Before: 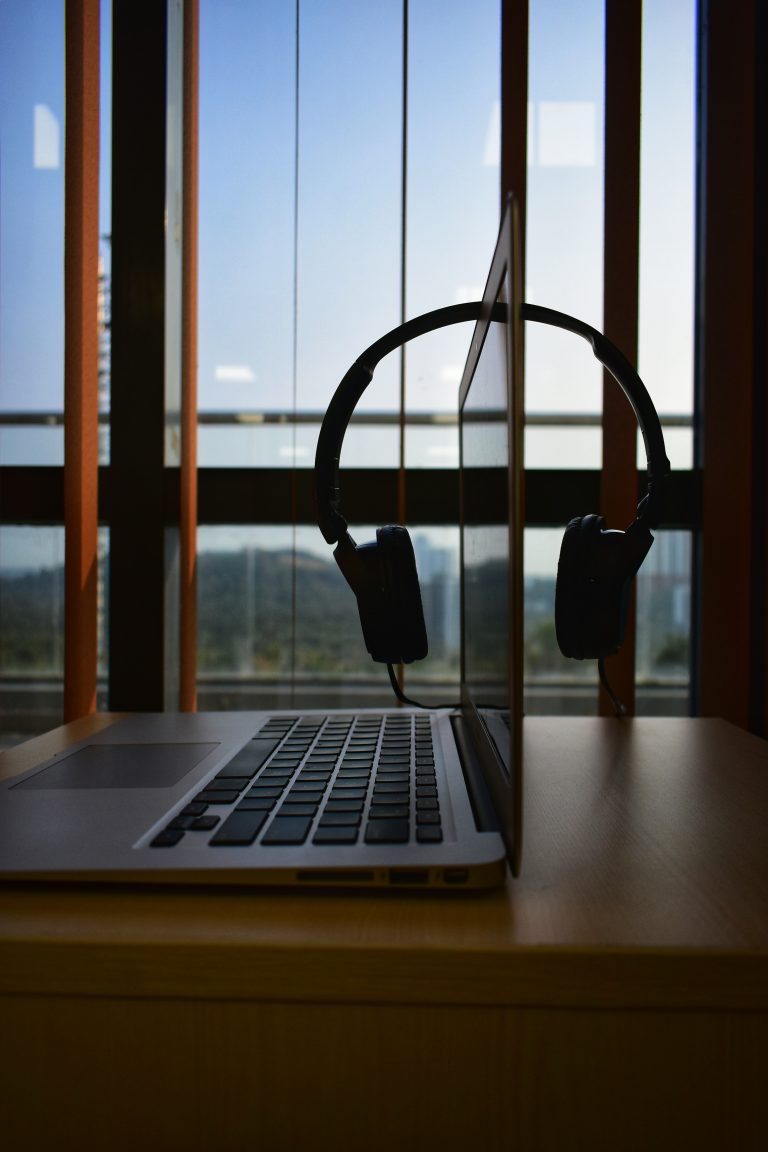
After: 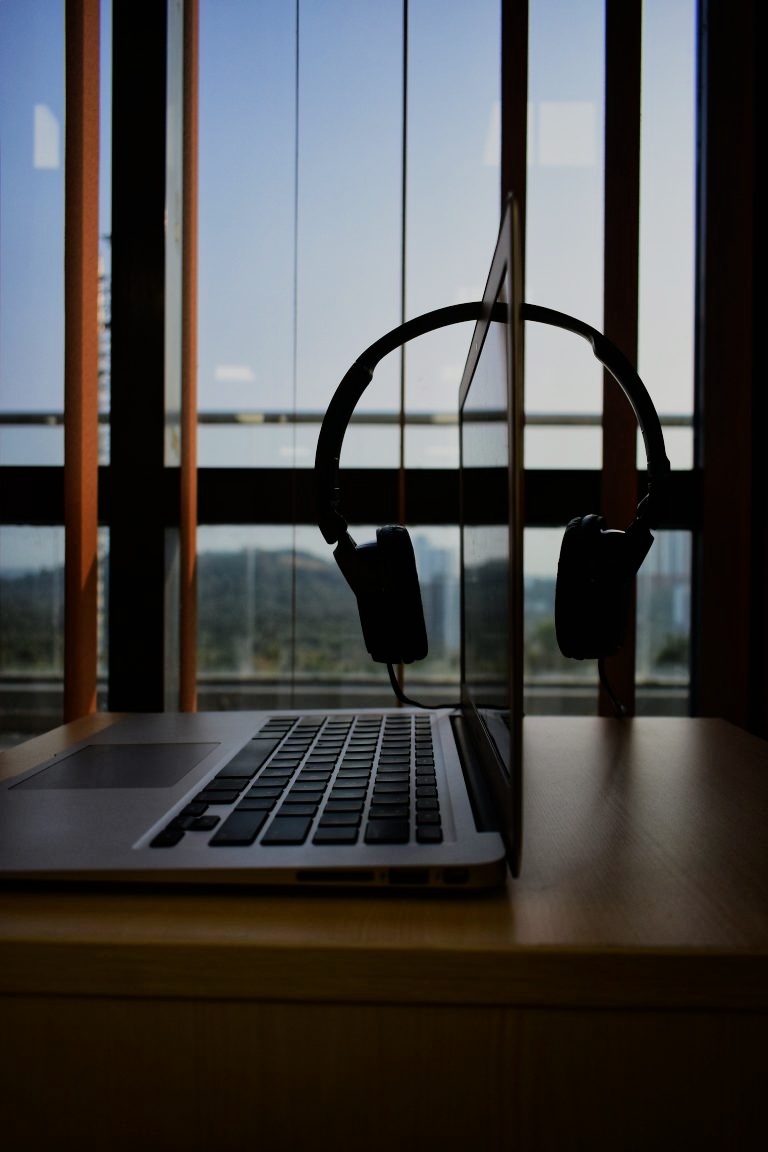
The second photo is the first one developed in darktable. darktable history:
filmic rgb: black relative exposure -7.65 EV, white relative exposure 4.56 EV, hardness 3.61, contrast 0.985
